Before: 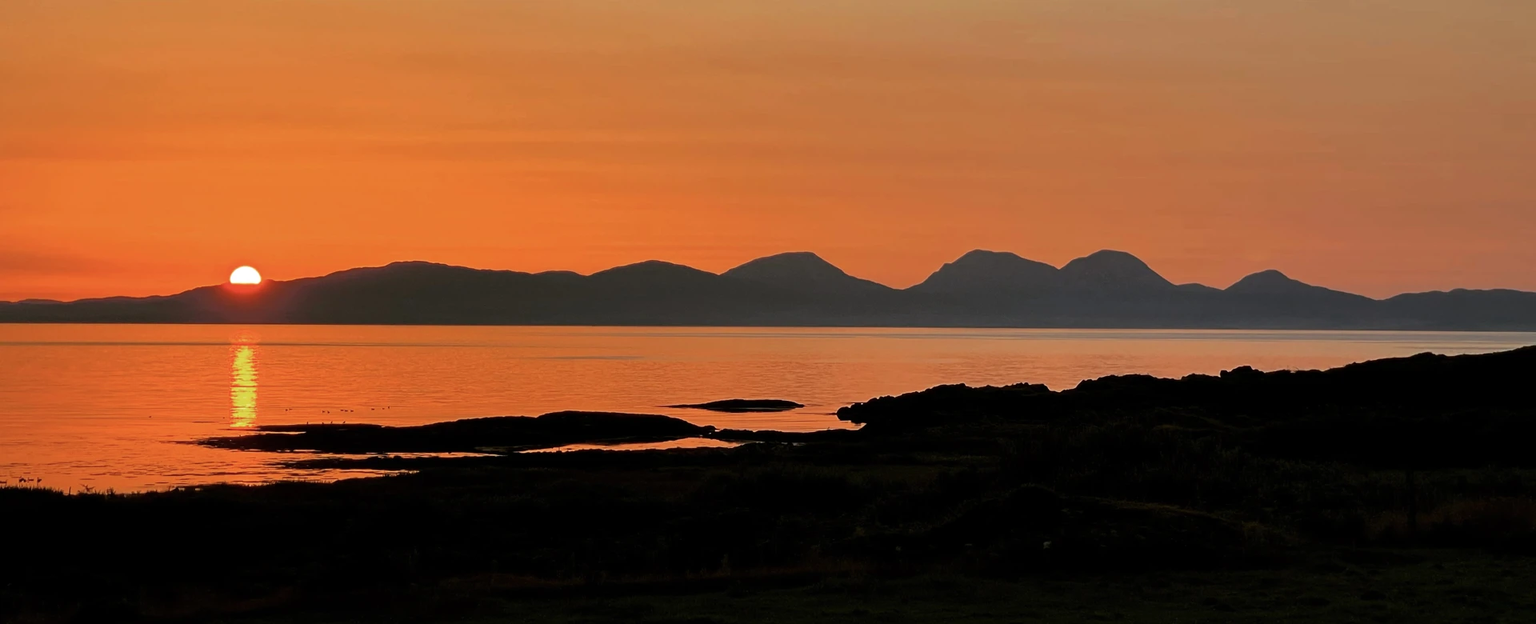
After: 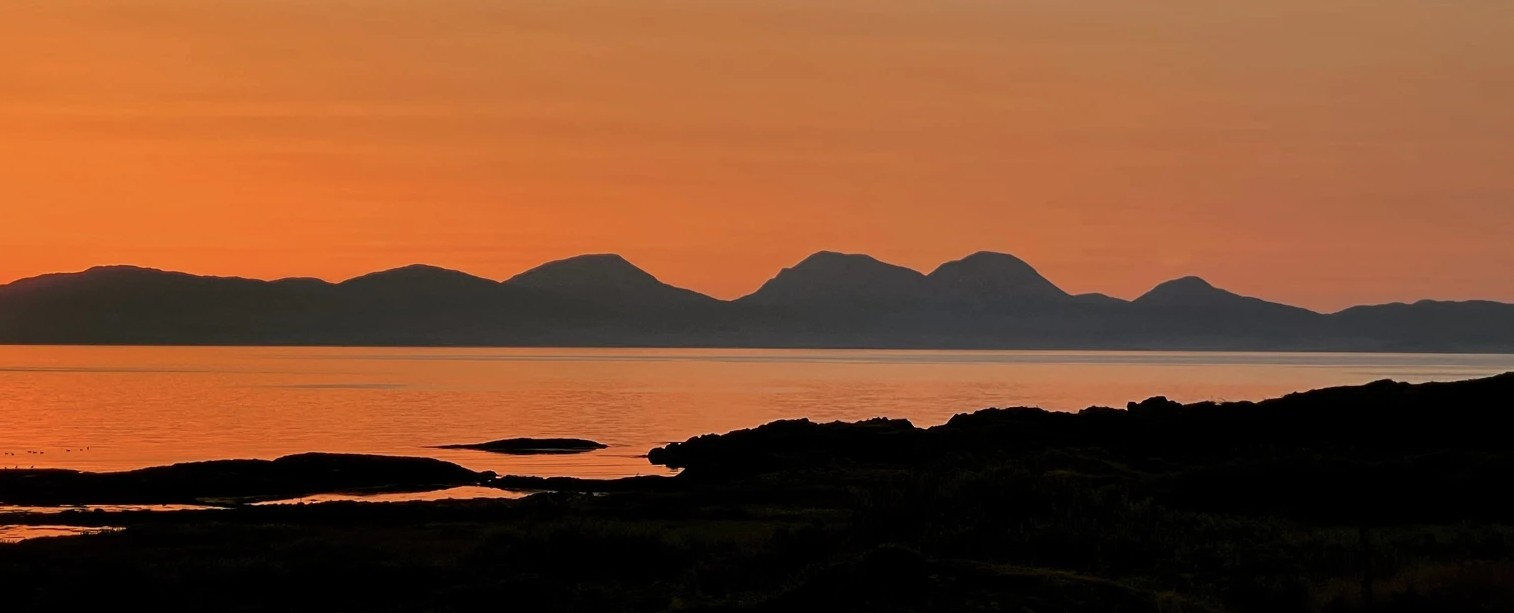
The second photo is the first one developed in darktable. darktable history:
crop and rotate: left 20.74%, top 7.912%, right 0.375%, bottom 13.378%
tone equalizer: on, module defaults
